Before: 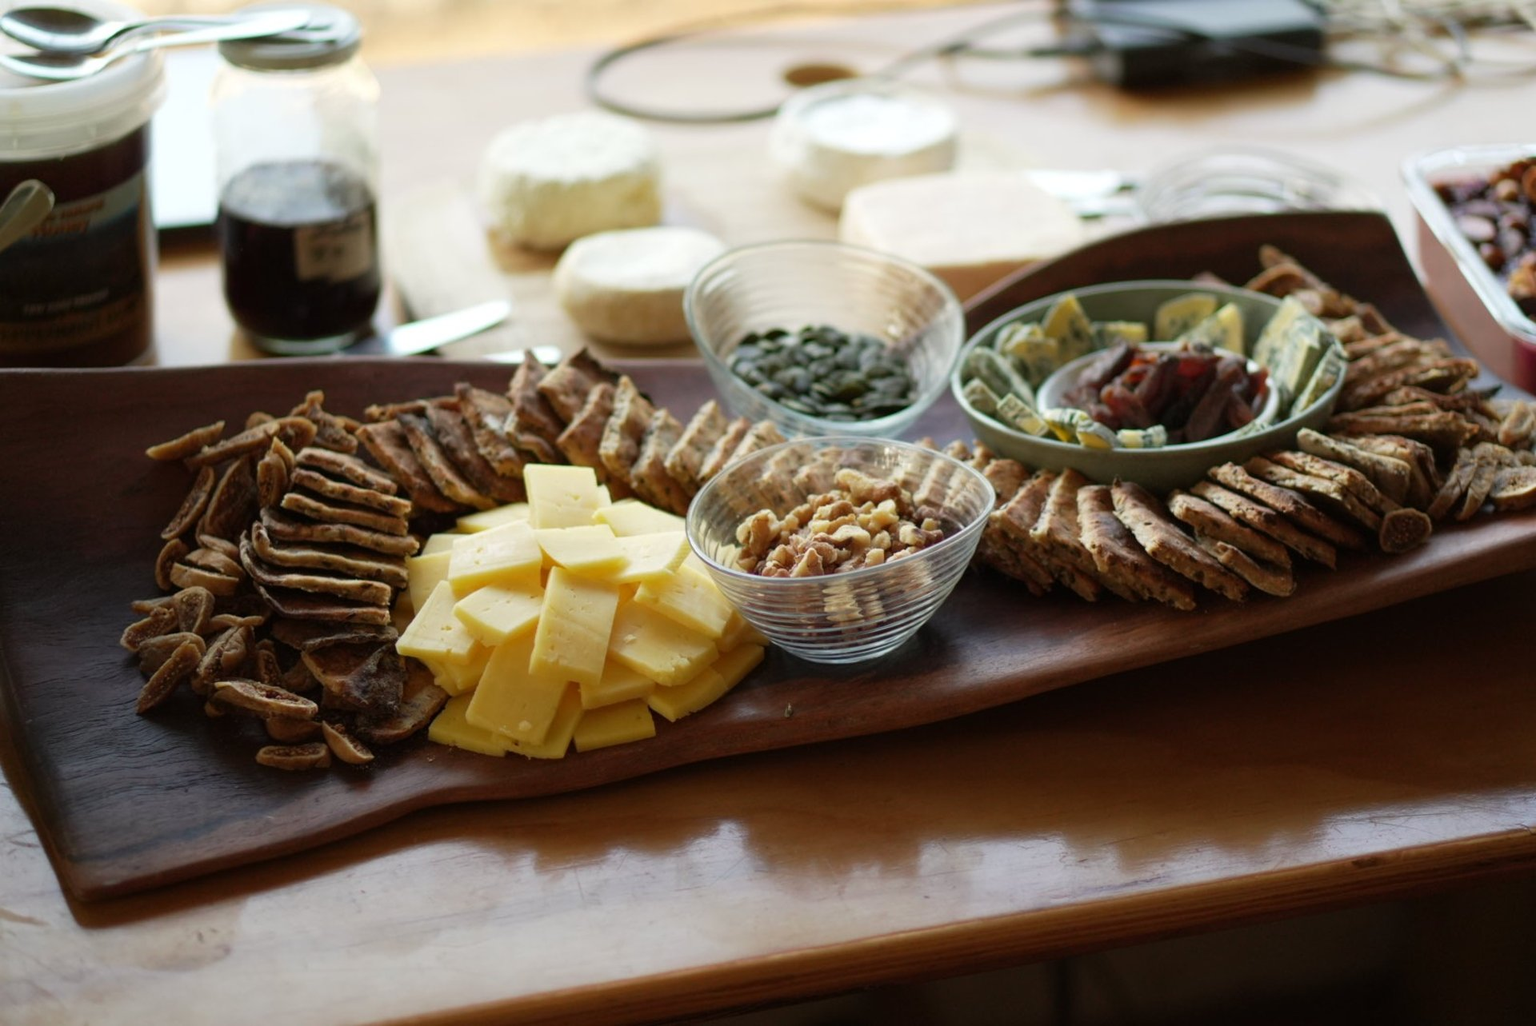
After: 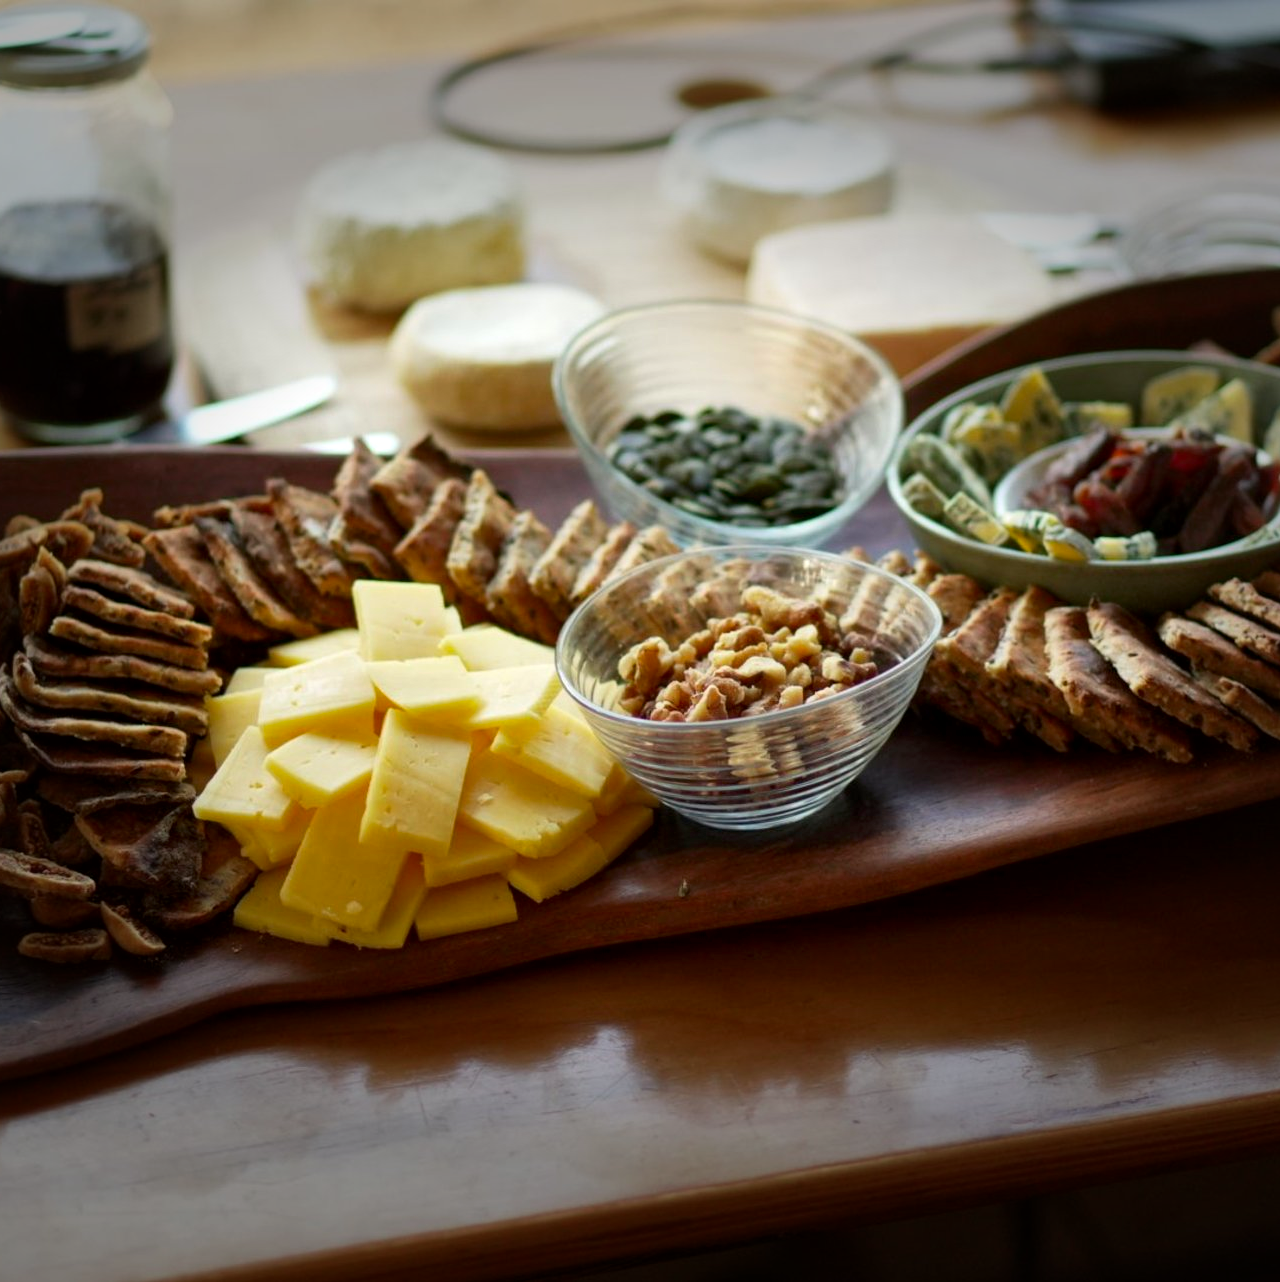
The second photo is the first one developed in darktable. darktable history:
vignetting: fall-off start 70.97%, brightness -0.584, saturation -0.118, width/height ratio 1.333
crop and rotate: left 15.754%, right 17.579%
contrast brightness saturation: contrast 0.09, saturation 0.28
local contrast: mode bilateral grid, contrast 20, coarseness 50, detail 130%, midtone range 0.2
